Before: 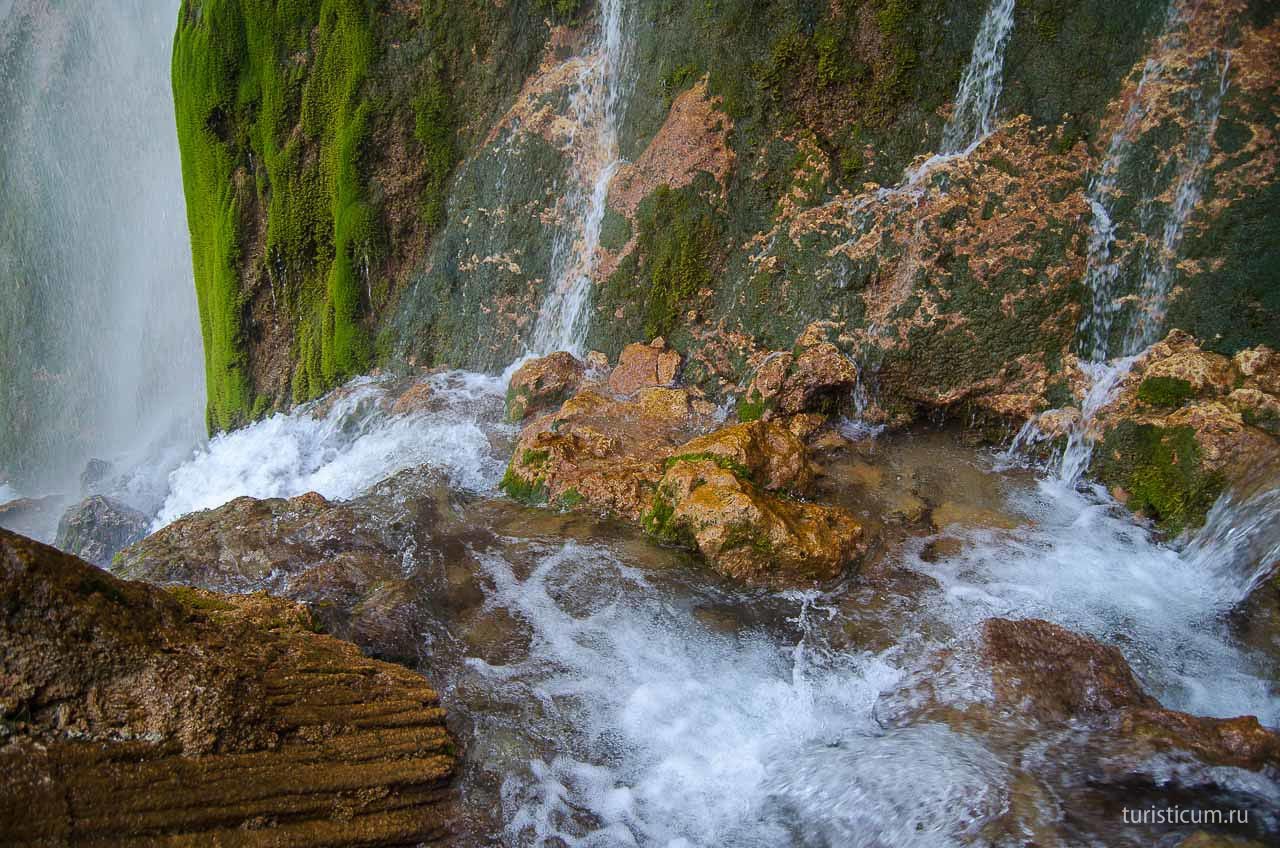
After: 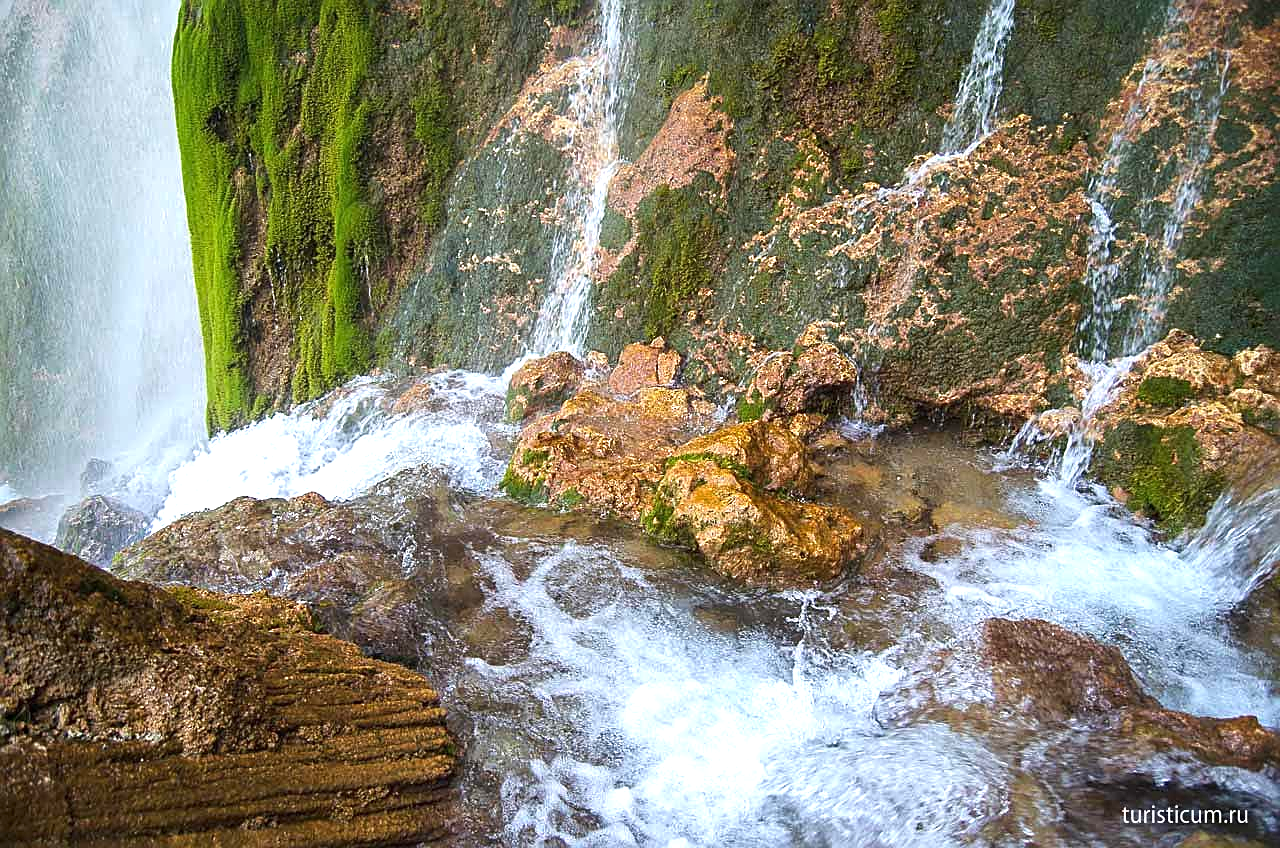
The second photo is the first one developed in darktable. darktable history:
exposure: black level correction 0, exposure 0.897 EV, compensate exposure bias true, compensate highlight preservation false
sharpen: on, module defaults
